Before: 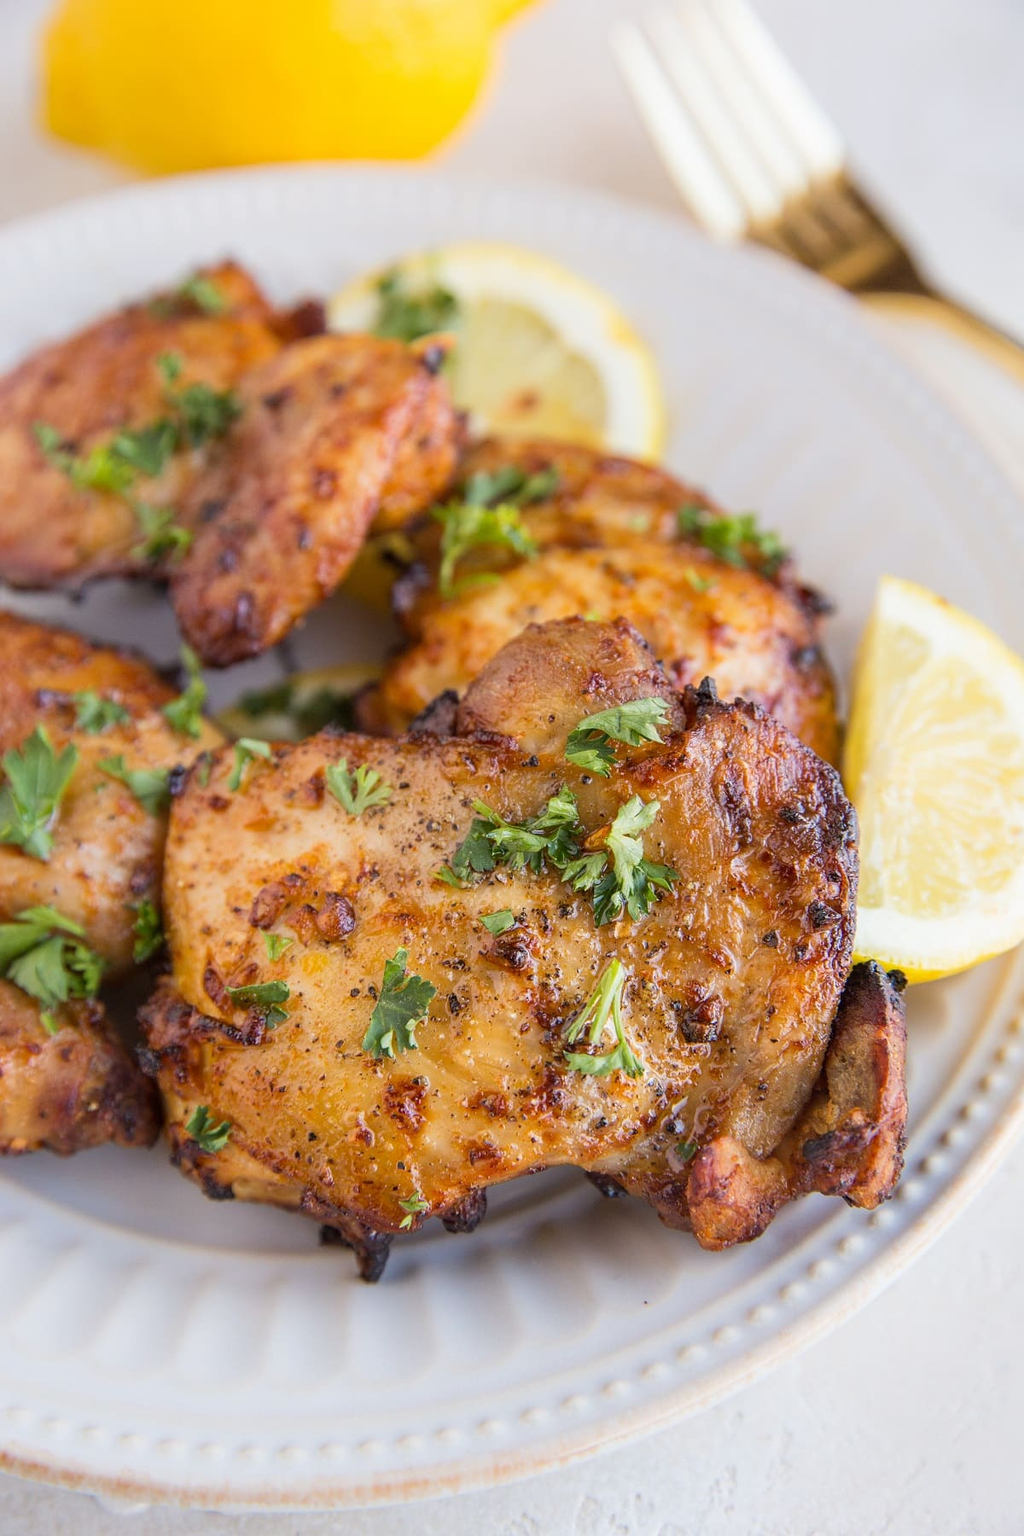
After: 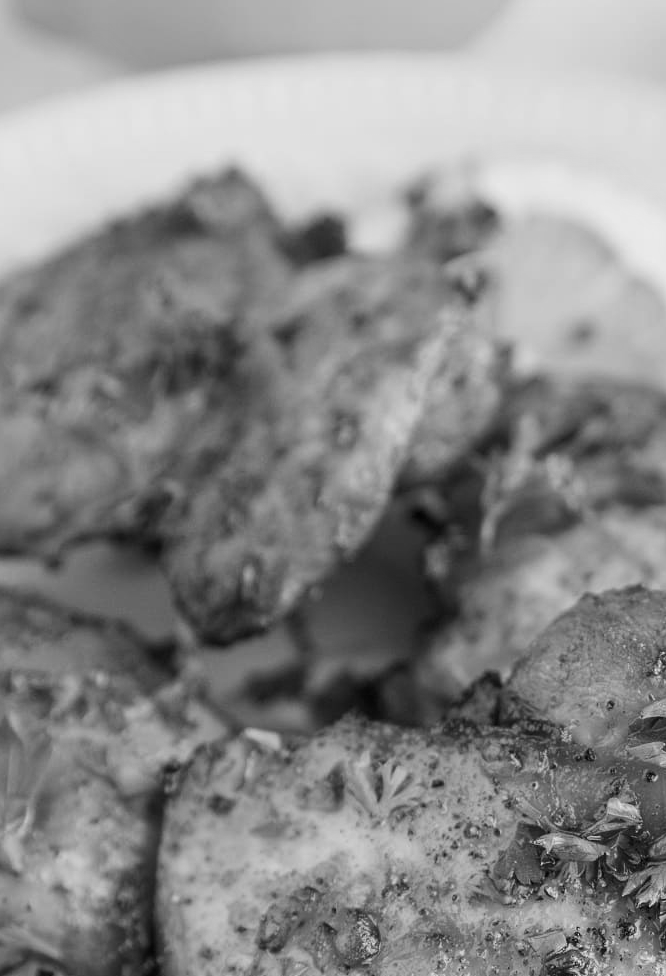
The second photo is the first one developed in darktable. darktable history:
contrast brightness saturation: contrast 0.11, saturation -0.153
crop and rotate: left 3.048%, top 7.656%, right 41.414%, bottom 38.104%
color calibration: output gray [0.22, 0.42, 0.37, 0], illuminant same as pipeline (D50), adaptation XYZ, x 0.346, y 0.358, temperature 5007.74 K
exposure: black level correction 0.001, exposure 0.016 EV, compensate highlight preservation false
